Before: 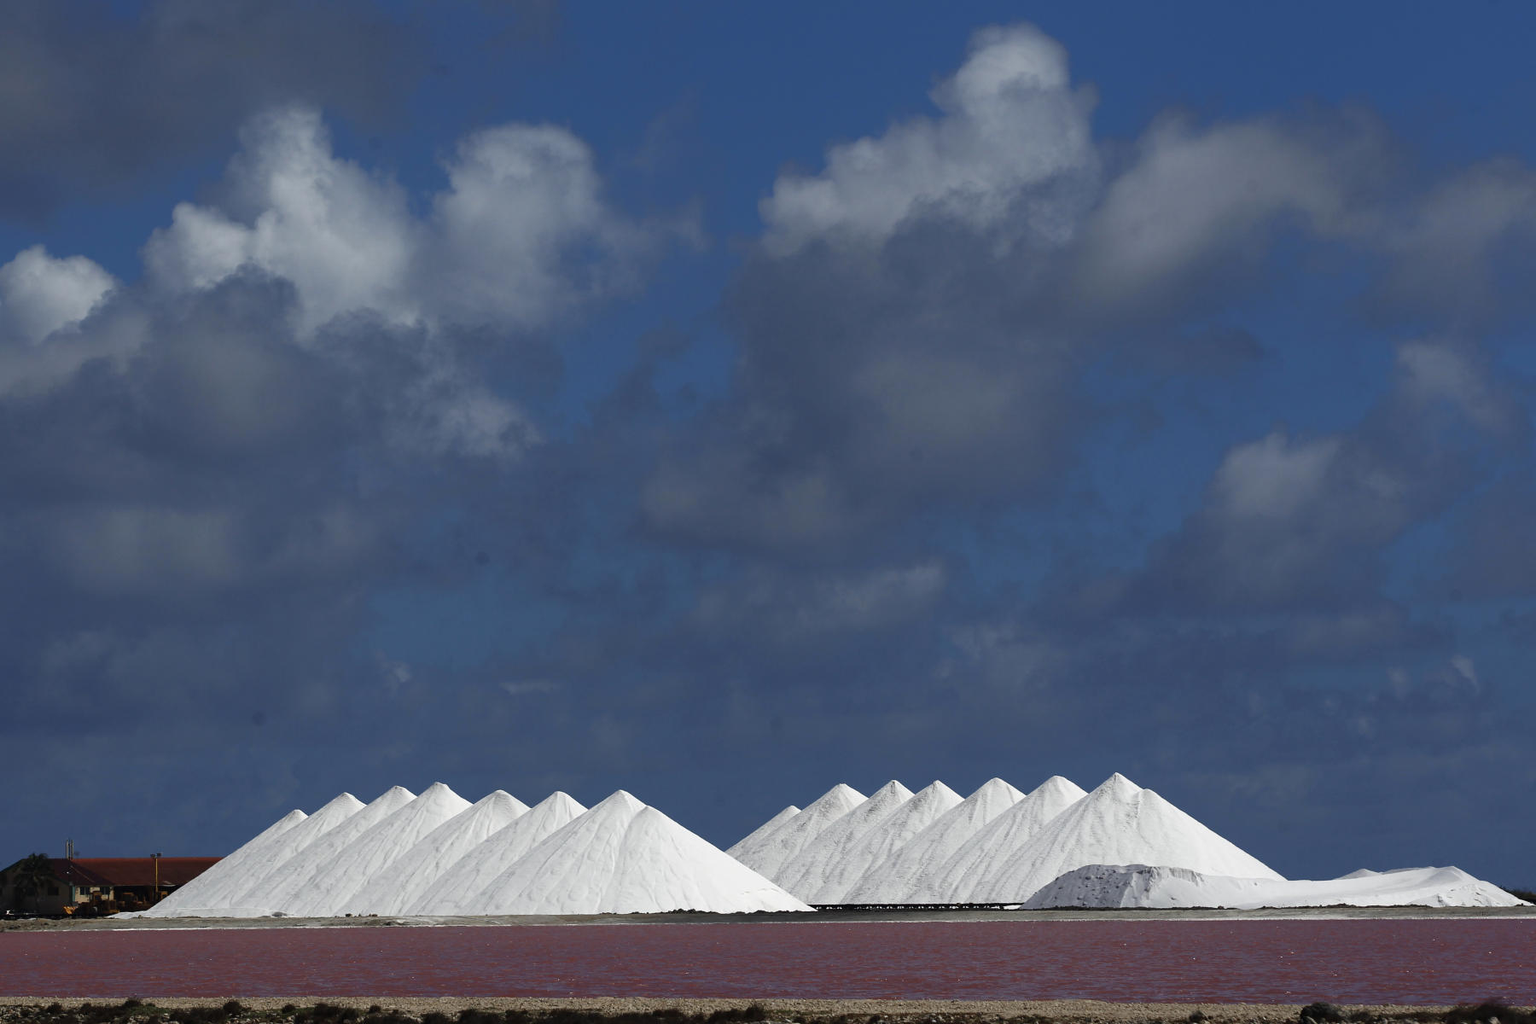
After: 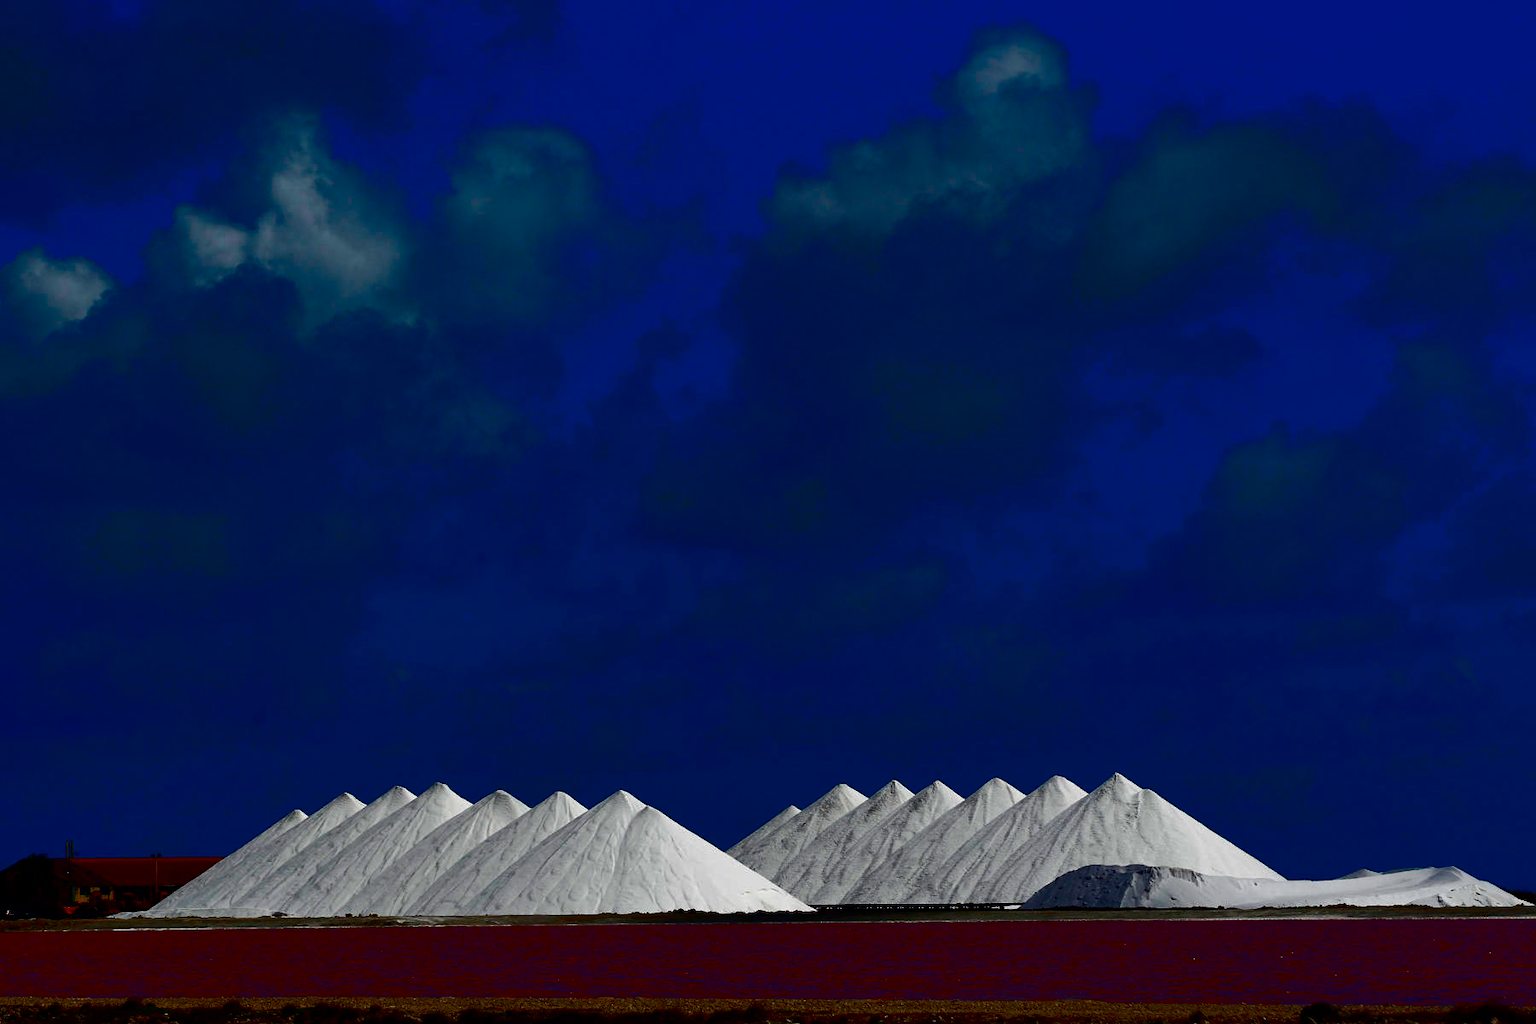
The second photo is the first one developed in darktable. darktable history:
shadows and highlights: radius 126.35, shadows 30.29, highlights -30.75, highlights color adjustment 49.36%, low approximation 0.01, soften with gaussian
contrast brightness saturation: brightness -0.982, saturation 0.988
